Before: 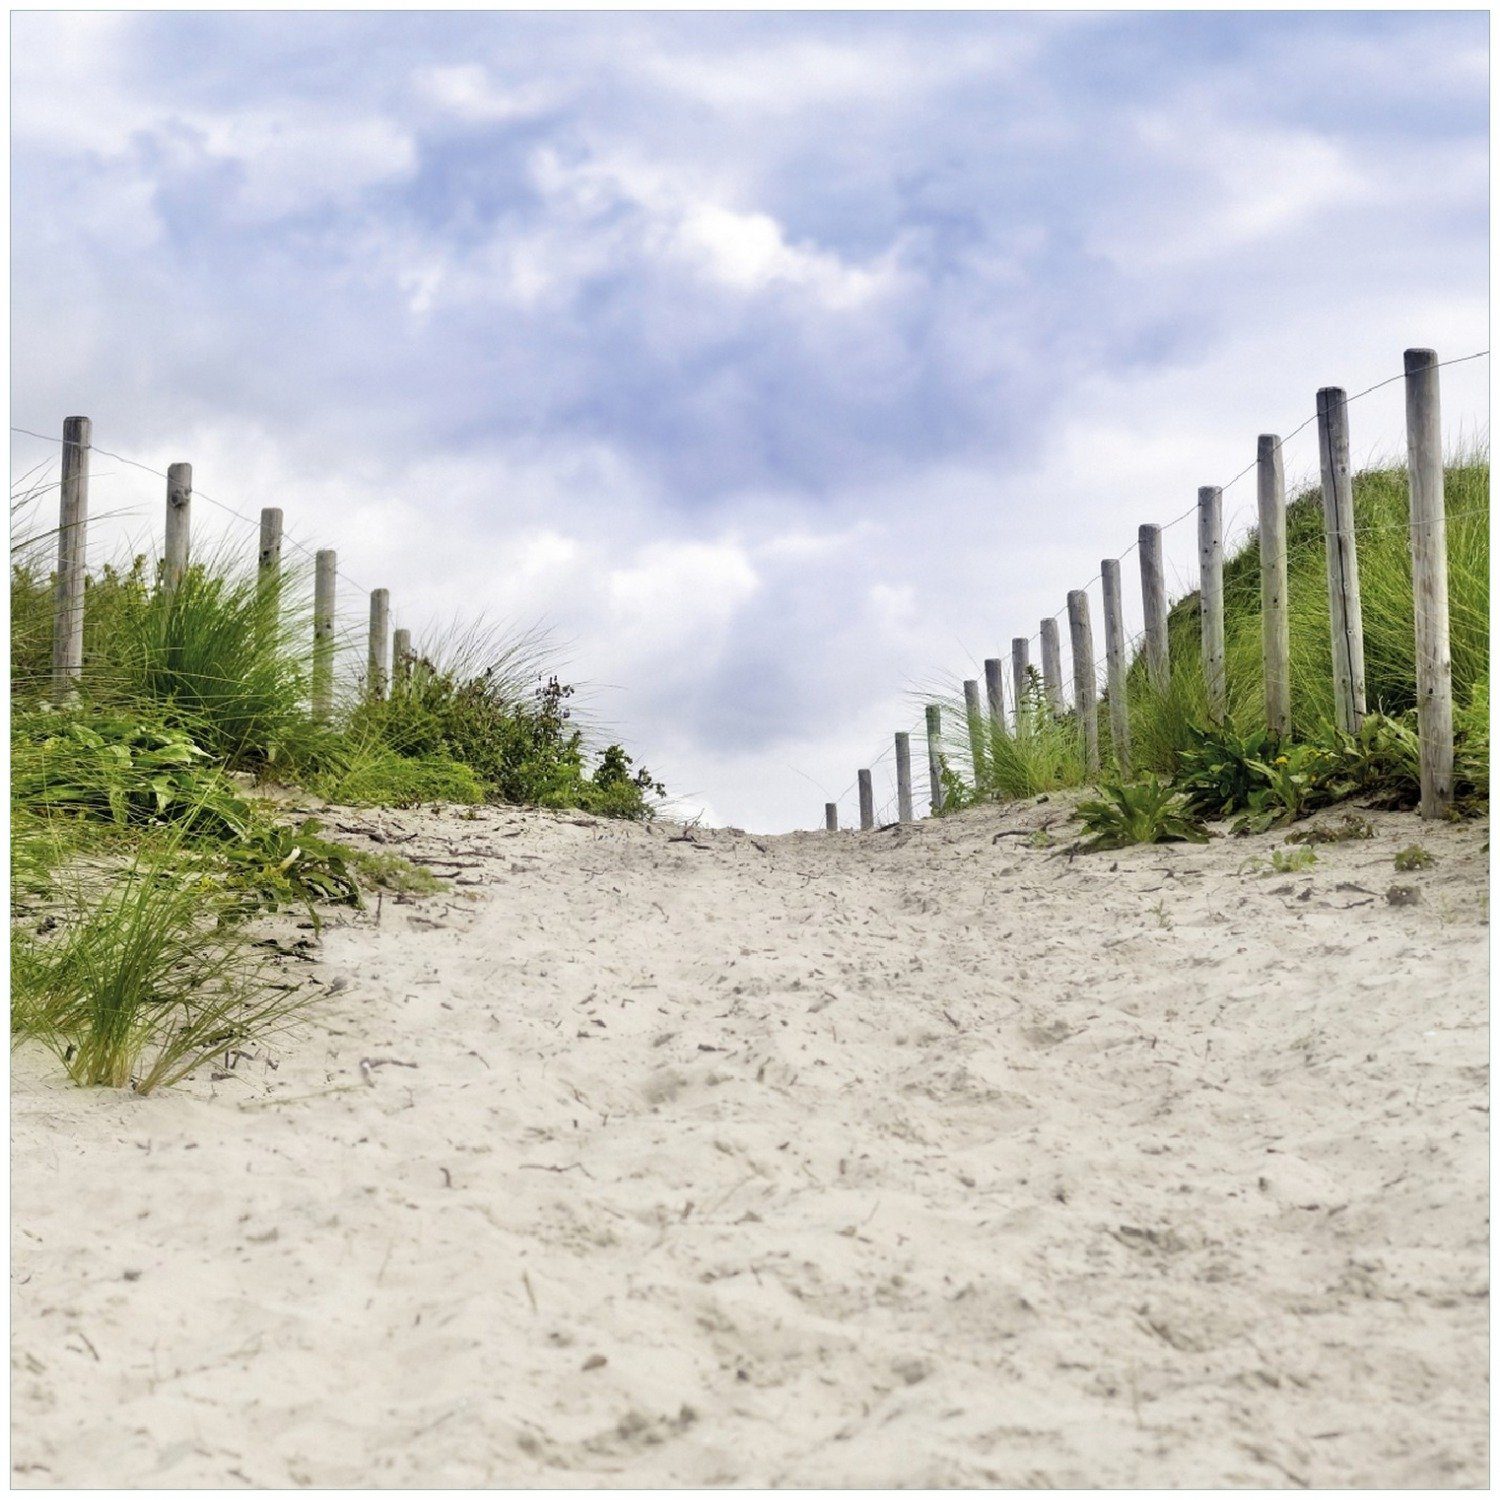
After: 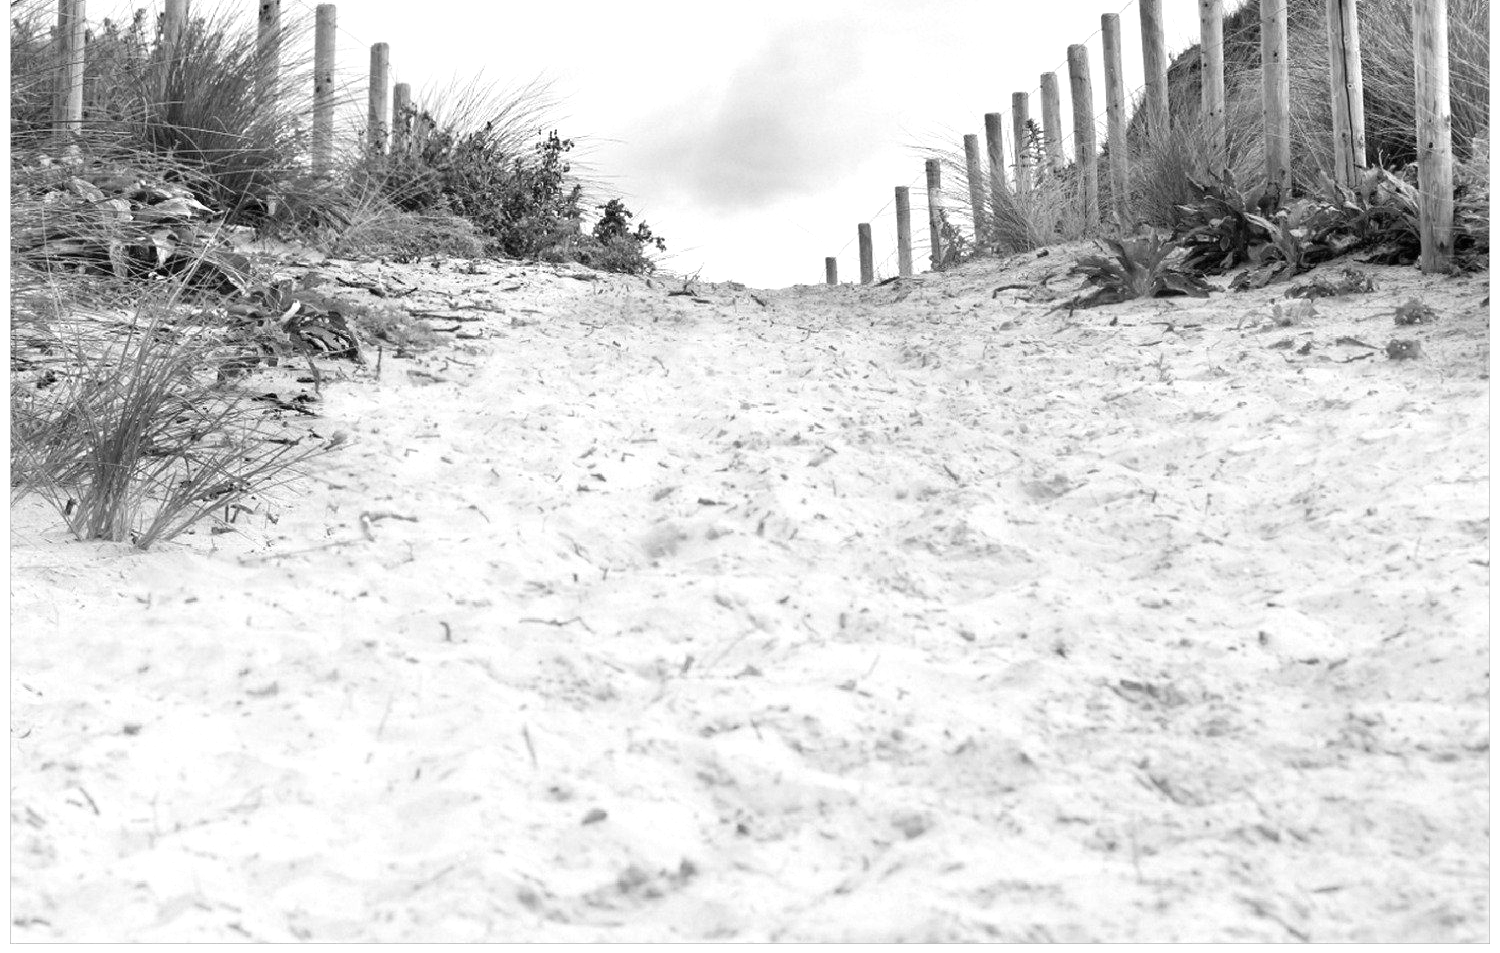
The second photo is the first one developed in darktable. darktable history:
crop and rotate: top 36.435%
exposure: black level correction 0, exposure 0.5 EV, compensate highlight preservation false
monochrome: a 32, b 64, size 2.3
